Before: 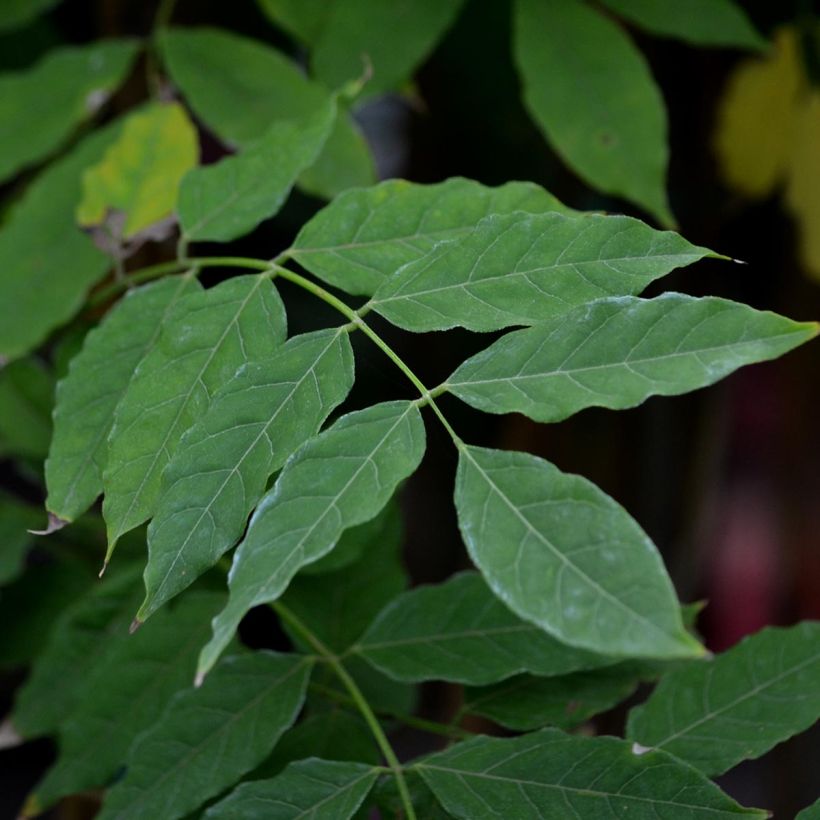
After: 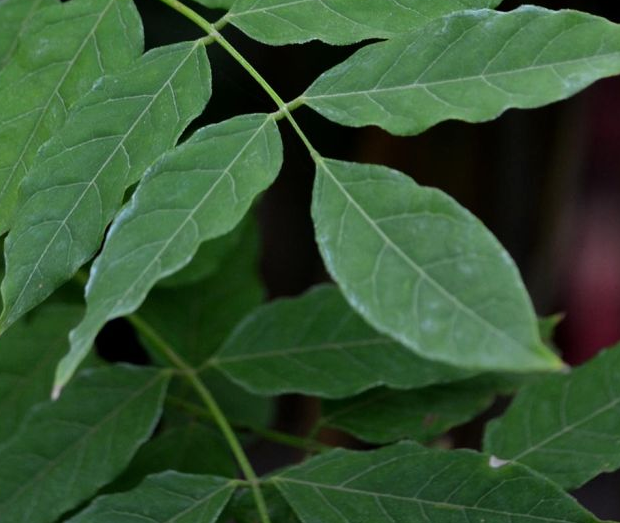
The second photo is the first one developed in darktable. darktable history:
shadows and highlights: shadows 20.76, highlights -36.44, soften with gaussian
crop and rotate: left 17.466%, top 35.101%, right 6.846%, bottom 1.049%
